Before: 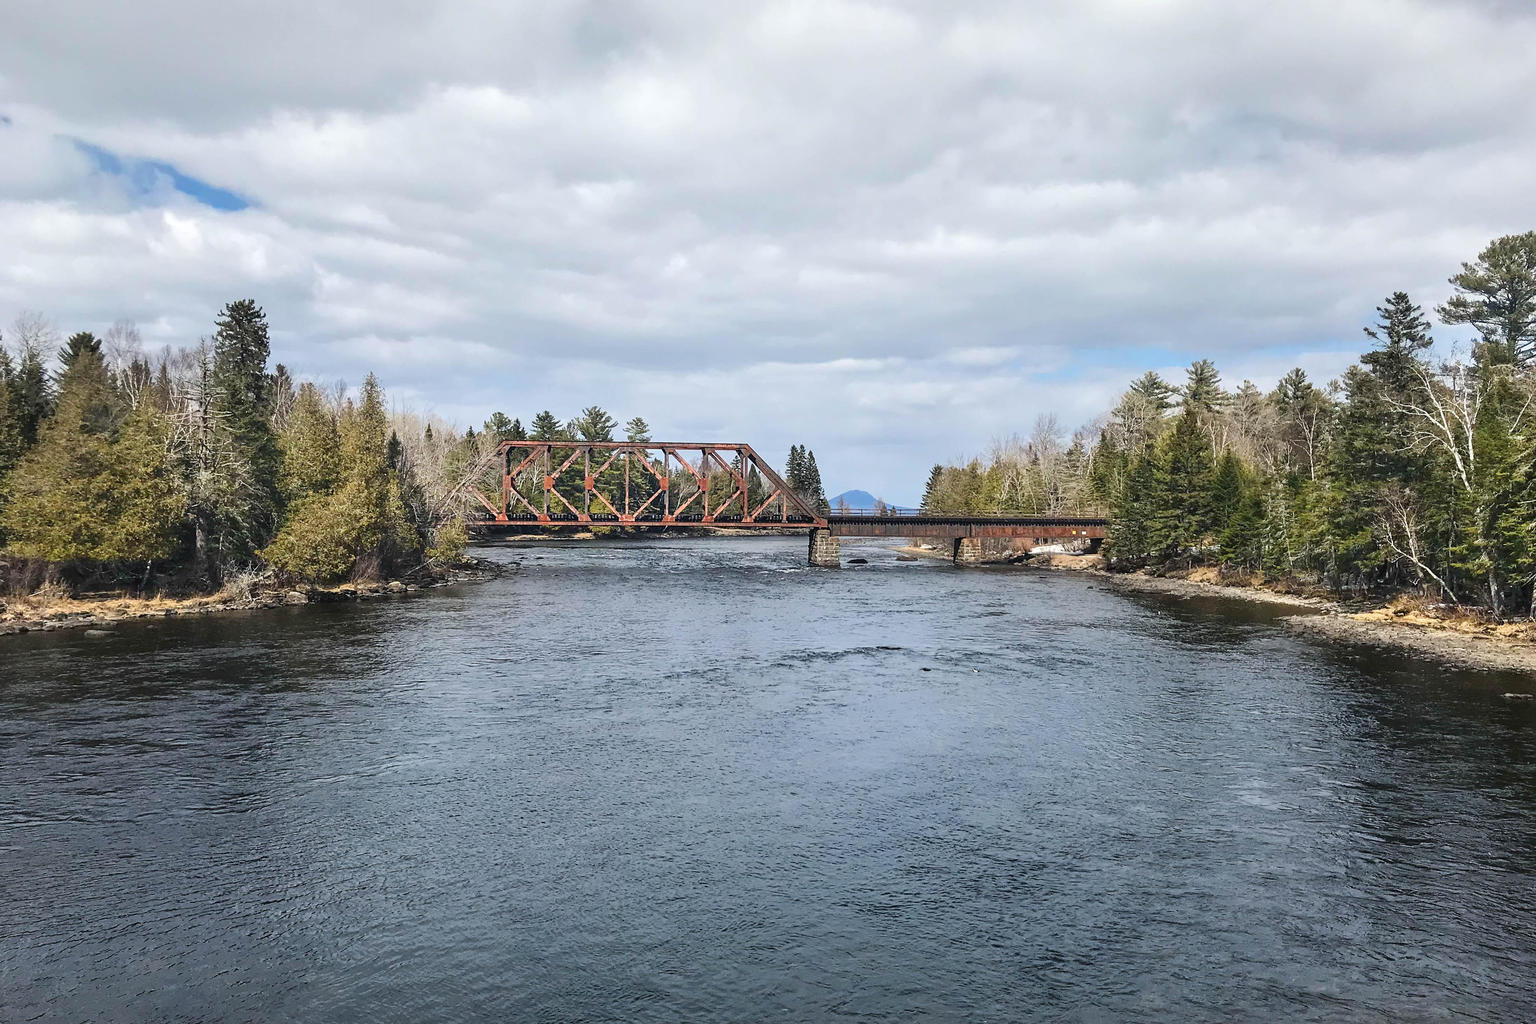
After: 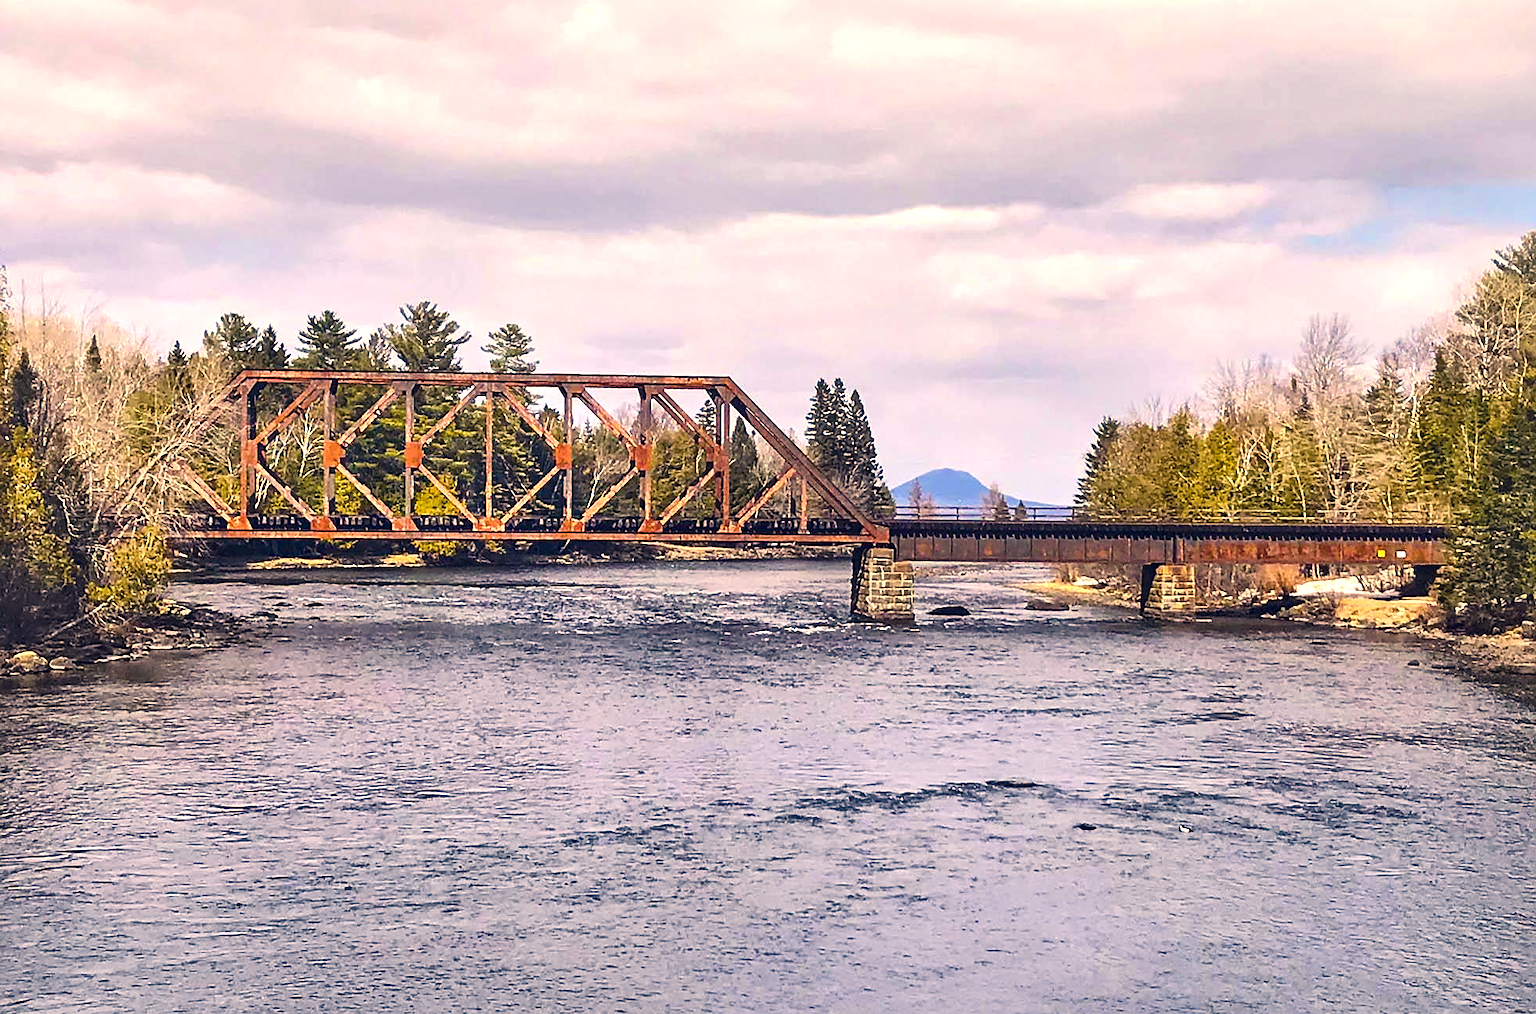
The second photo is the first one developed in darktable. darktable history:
color balance rgb: linear chroma grading › global chroma 49.383%, perceptual saturation grading › global saturation 29.814%, global vibrance 20%
color correction: highlights a* 20.01, highlights b* 27.62, shadows a* 3.32, shadows b* -17.11, saturation 0.733
local contrast: mode bilateral grid, contrast 100, coarseness 99, detail 165%, midtone range 0.2
crop: left 24.89%, top 24.946%, right 24.995%, bottom 25.391%
exposure: black level correction -0.002, exposure 0.533 EV, compensate exposure bias true, compensate highlight preservation false
sharpen: radius 1.017, threshold 0.983
contrast brightness saturation: contrast -0.086, brightness -0.04, saturation -0.113
